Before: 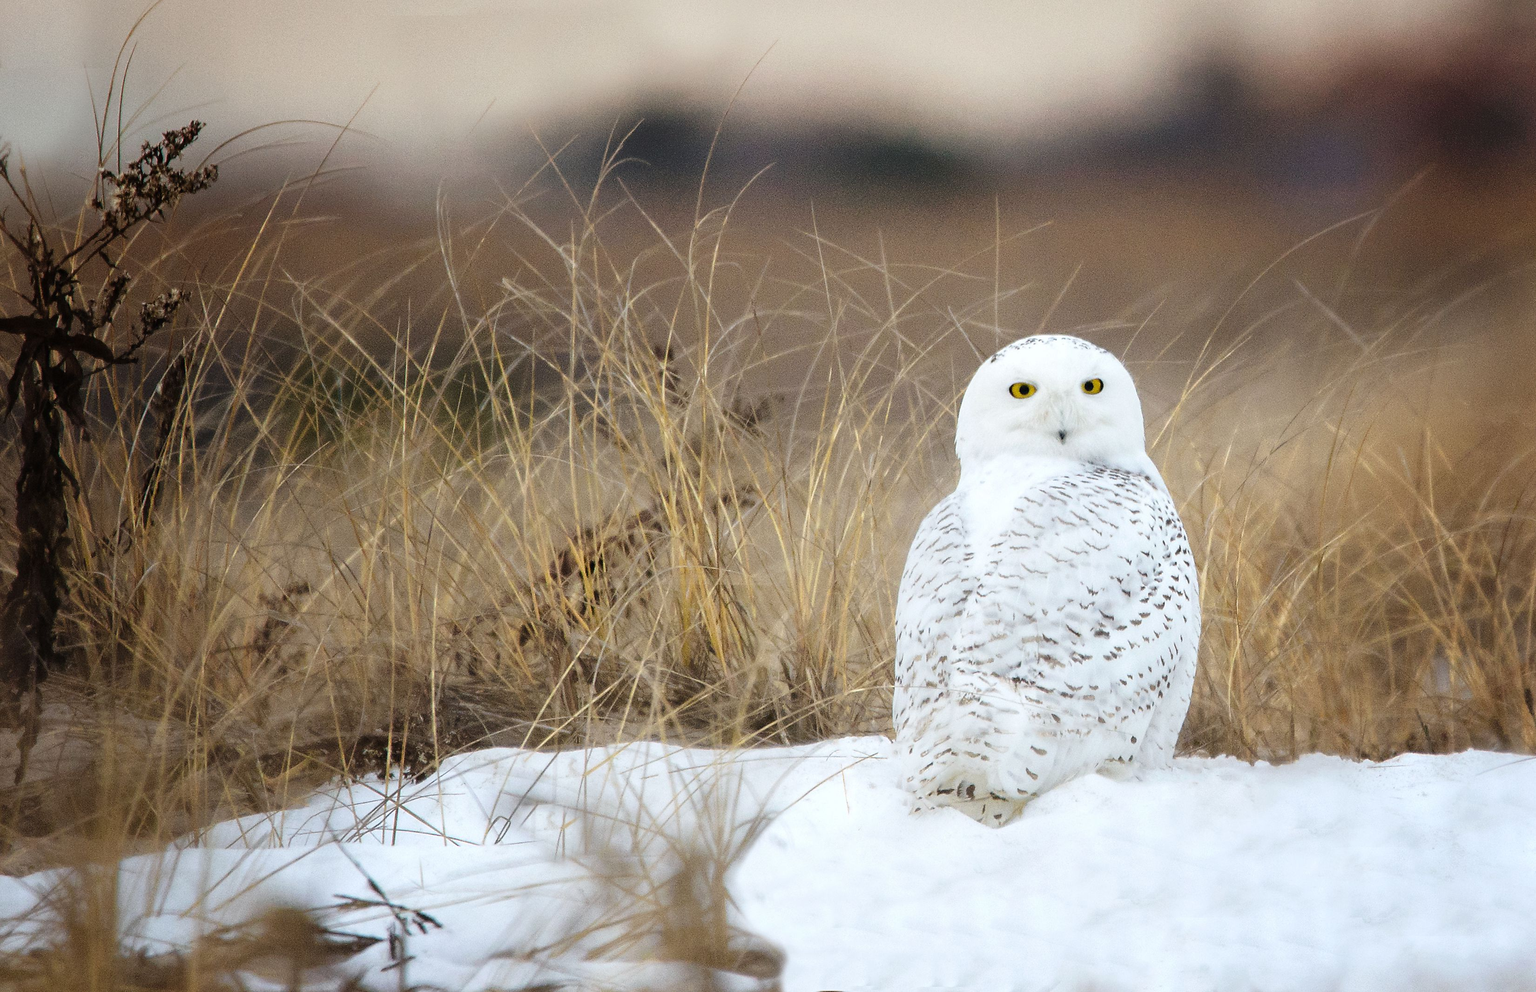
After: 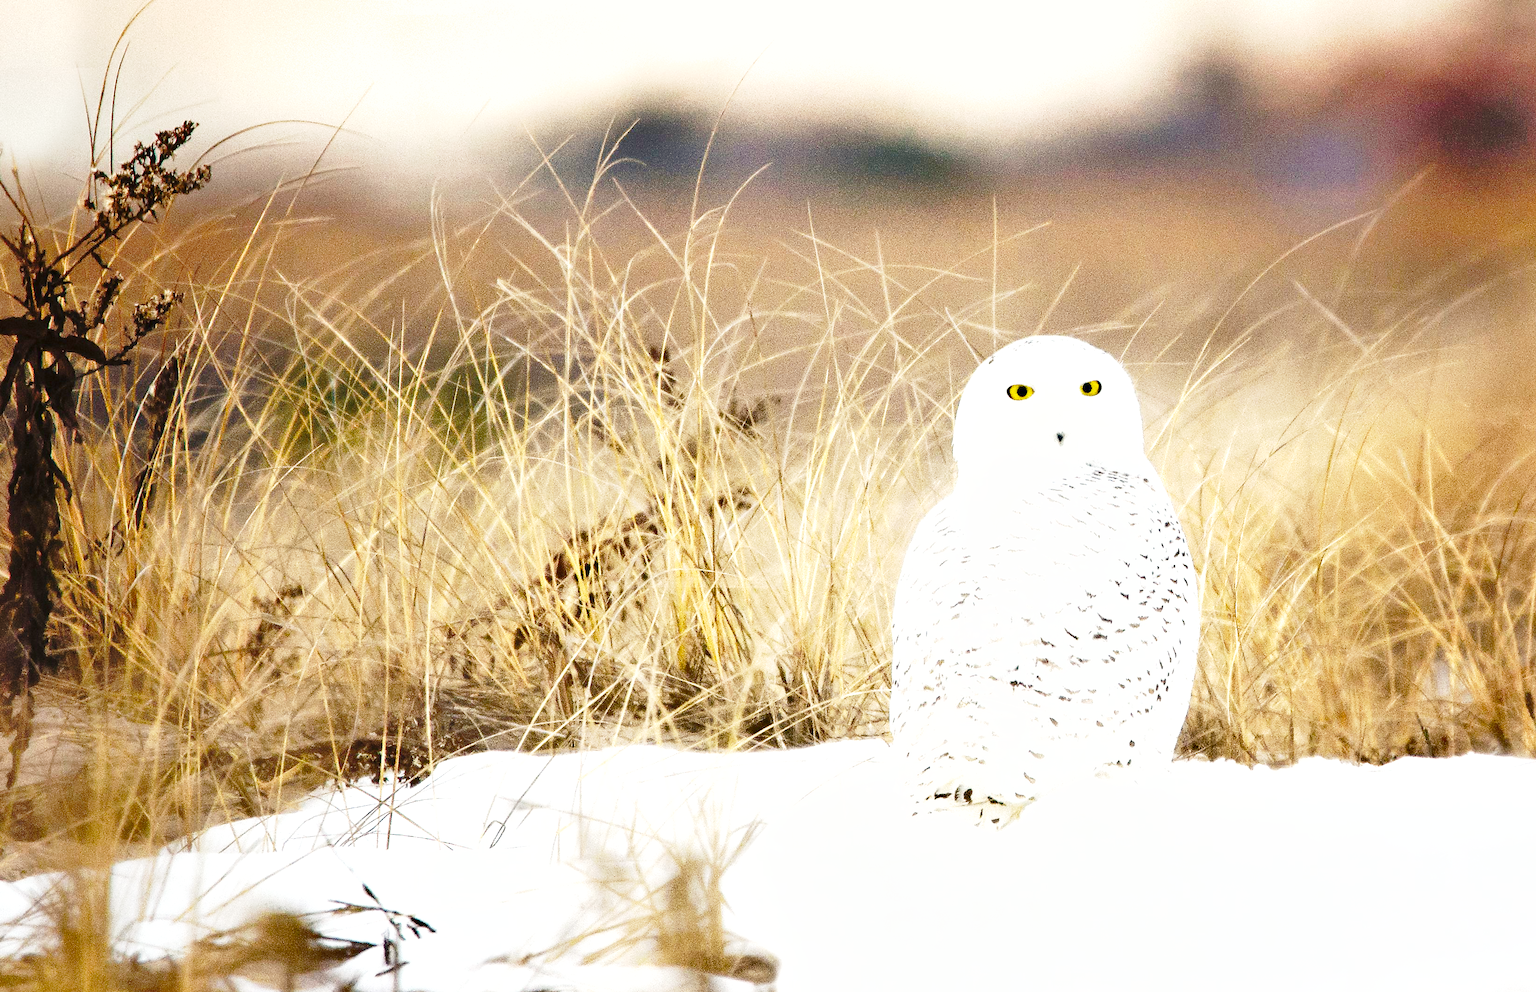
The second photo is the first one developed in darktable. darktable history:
exposure: black level correction 0, exposure 1 EV, compensate exposure bias true, compensate highlight preservation false
shadows and highlights: soften with gaussian
color balance rgb: highlights gain › chroma 3.024%, highlights gain › hue 78.9°, perceptual saturation grading › global saturation 20%, perceptual saturation grading › highlights -25.39%, perceptual saturation grading › shadows 25.061%
crop and rotate: left 0.551%, top 0.136%, bottom 0.379%
base curve: curves: ch0 [(0, 0) (0.028, 0.03) (0.121, 0.232) (0.46, 0.748) (0.859, 0.968) (1, 1)], exposure shift 0.577, preserve colors none
